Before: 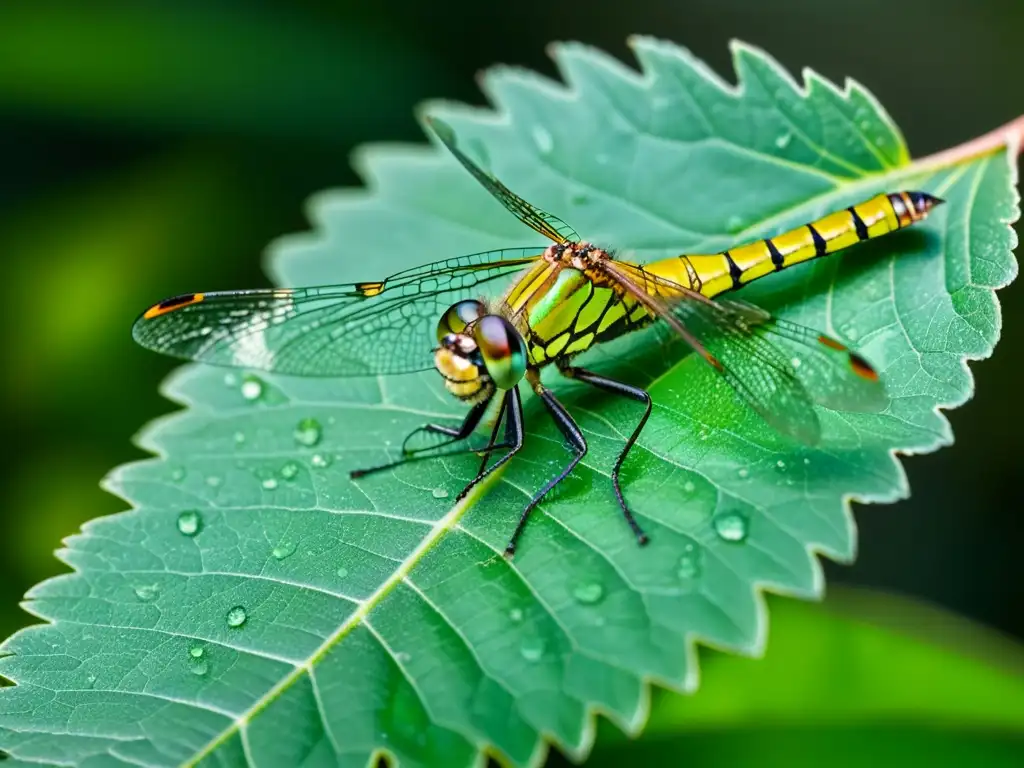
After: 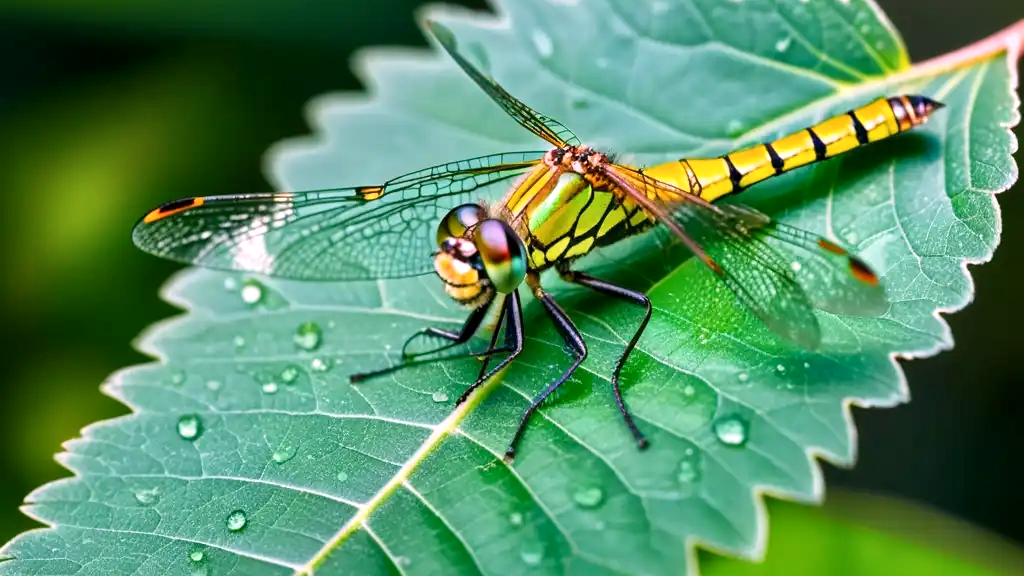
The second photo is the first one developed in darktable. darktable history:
white balance: red 1.188, blue 1.11
crop and rotate: top 12.5%, bottom 12.5%
local contrast: mode bilateral grid, contrast 20, coarseness 50, detail 132%, midtone range 0.2
